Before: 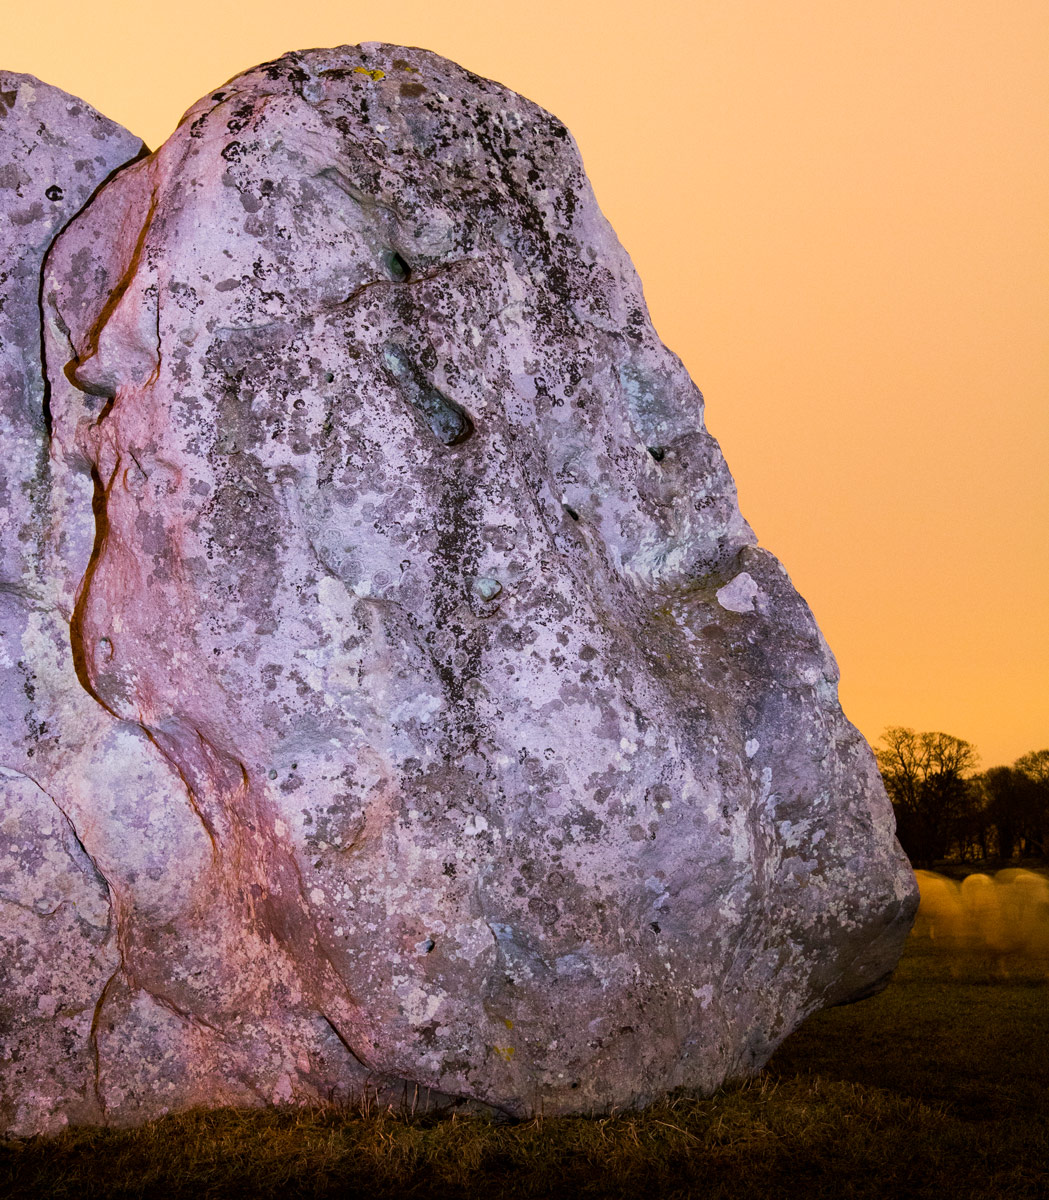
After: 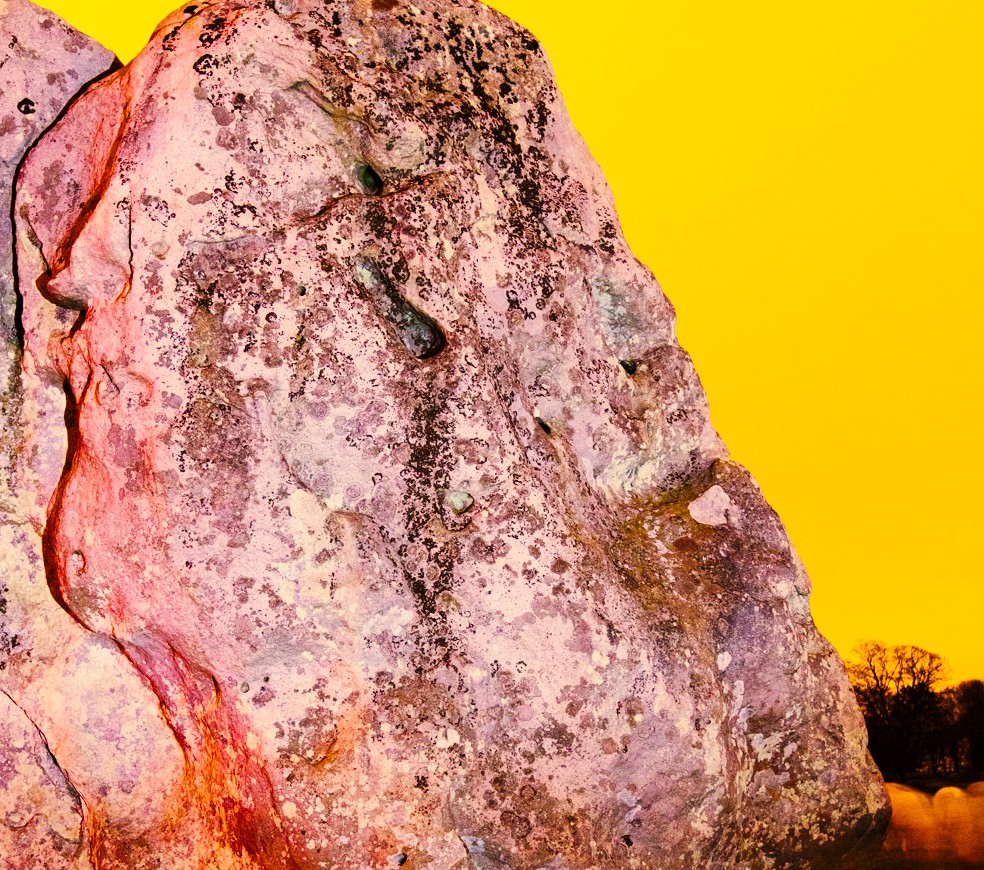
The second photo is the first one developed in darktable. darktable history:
base curve: curves: ch0 [(0, 0) (0.036, 0.025) (0.121, 0.166) (0.206, 0.329) (0.605, 0.79) (1, 1)], preserve colors none
white balance: red 1.138, green 0.996, blue 0.812
crop: left 2.737%, top 7.287%, right 3.421%, bottom 20.179%
color balance rgb: linear chroma grading › global chroma 15%, perceptual saturation grading › global saturation 30%
